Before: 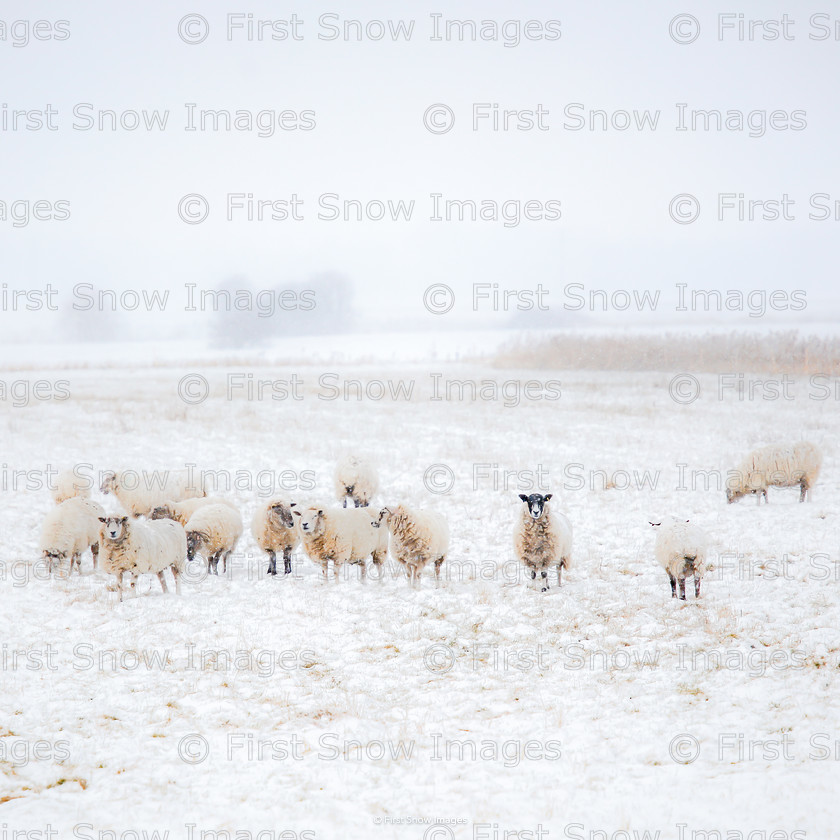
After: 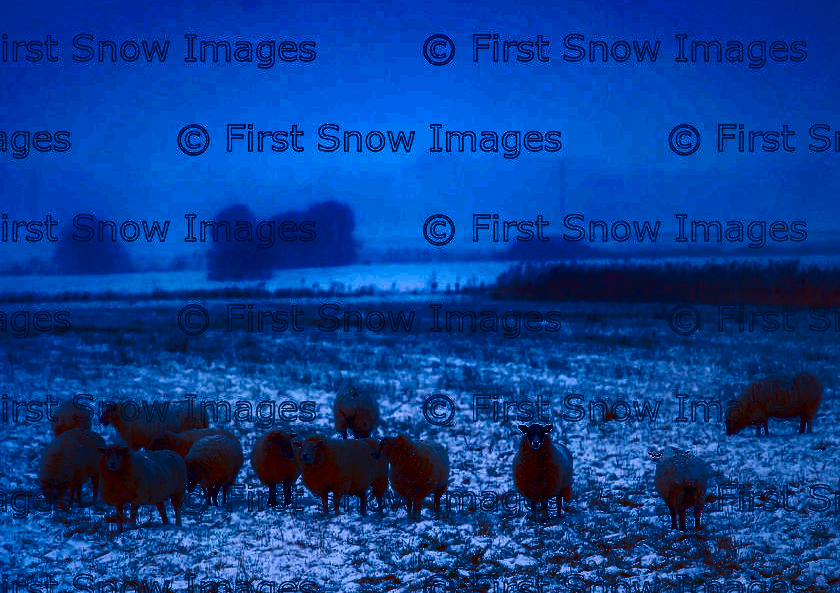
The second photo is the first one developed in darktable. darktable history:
color calibration: illuminant as shot in camera, x 0.358, y 0.373, temperature 4628.91 K
crop and rotate: top 8.293%, bottom 20.996%
color correction: highlights a* 0.207, highlights b* 2.7, shadows a* -0.874, shadows b* -4.78
shadows and highlights: radius 123.98, shadows 100, white point adjustment -3, highlights -100, highlights color adjustment 89.84%, soften with gaussian
